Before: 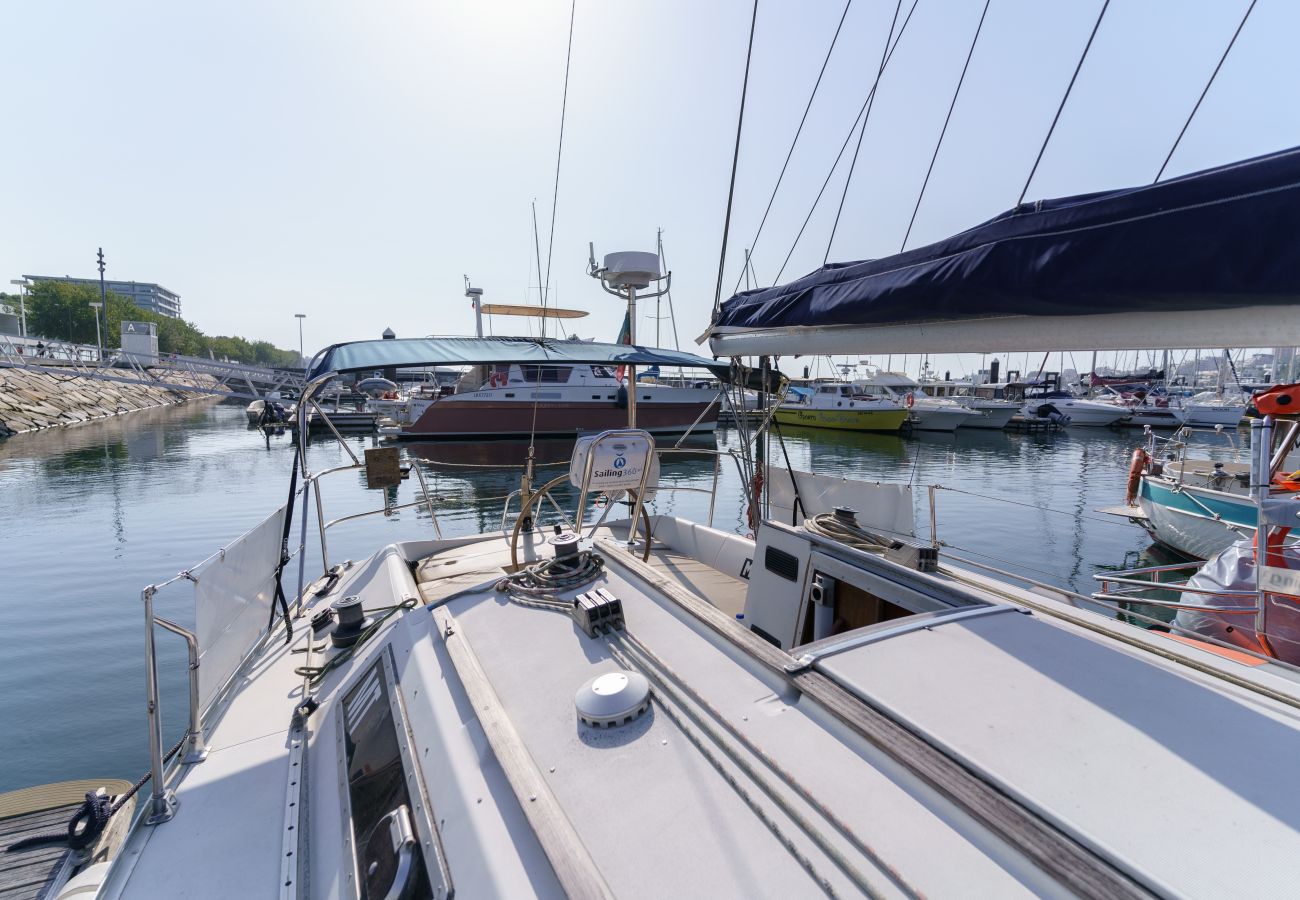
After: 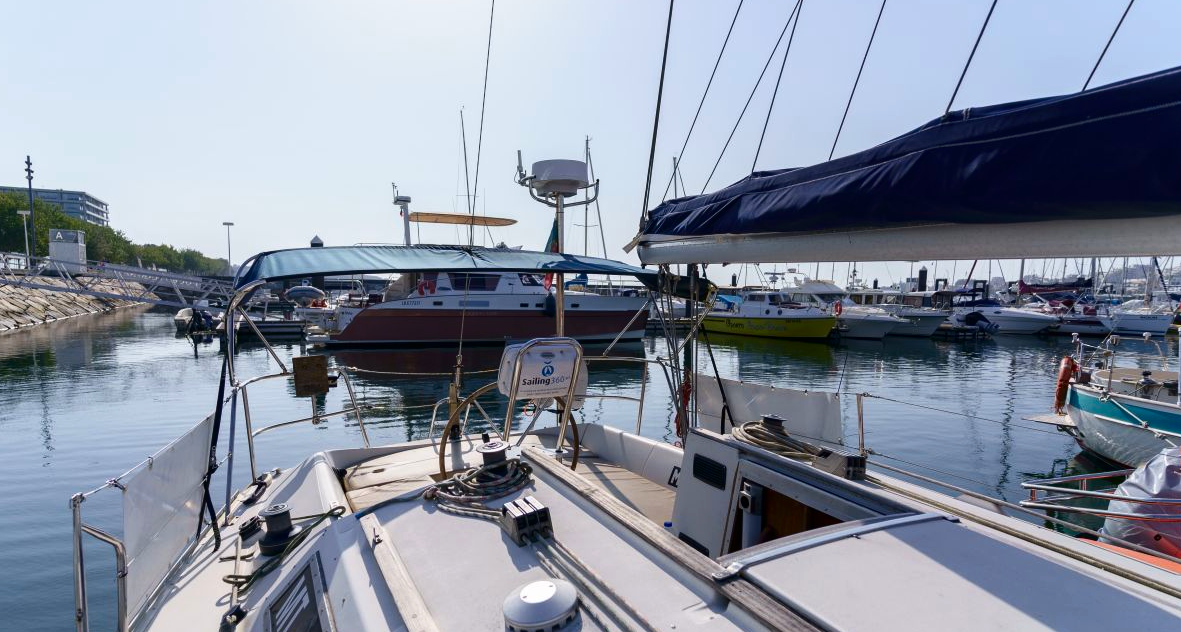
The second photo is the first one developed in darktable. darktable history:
crop: left 5.596%, top 10.314%, right 3.534%, bottom 19.395%
contrast brightness saturation: contrast 0.12, brightness -0.12, saturation 0.2
